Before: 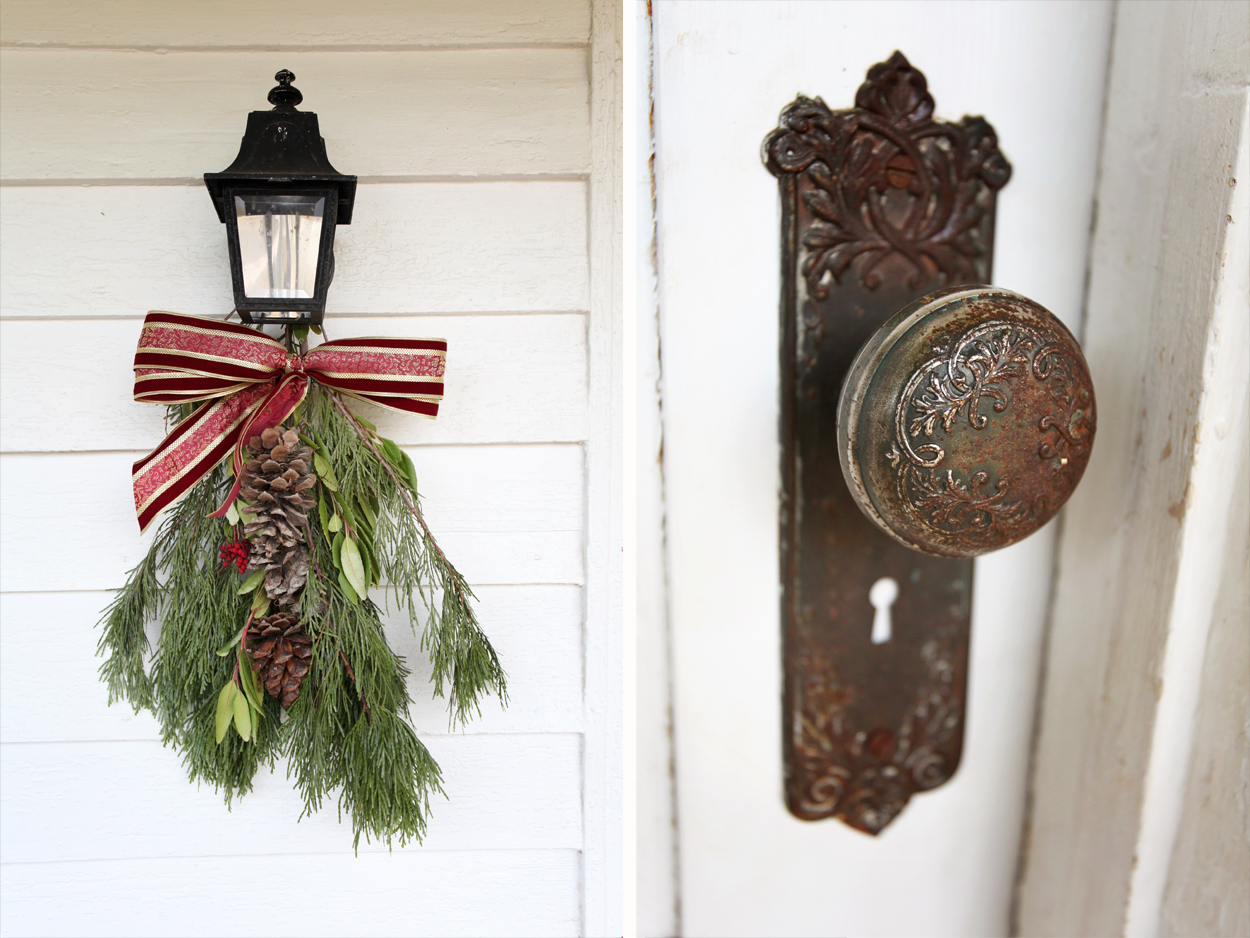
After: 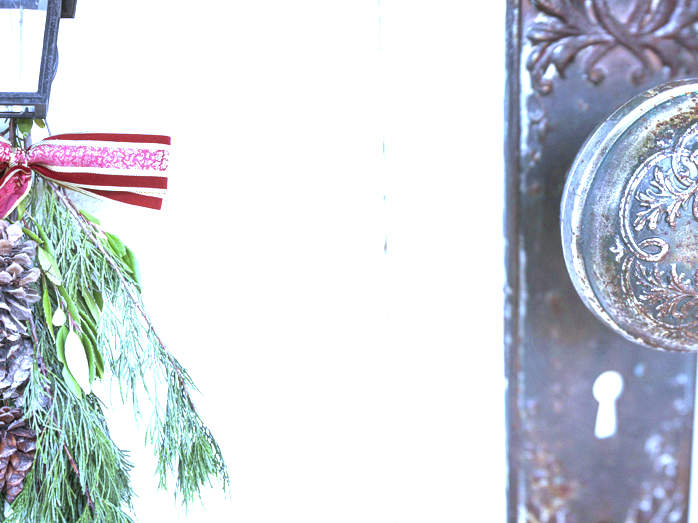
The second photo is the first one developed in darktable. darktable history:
local contrast: detail 130%
exposure: black level correction 0, exposure 1.741 EV, compensate exposure bias true, compensate highlight preservation false
crop and rotate: left 22.13%, top 22.054%, right 22.026%, bottom 22.102%
white balance: red 0.766, blue 1.537
